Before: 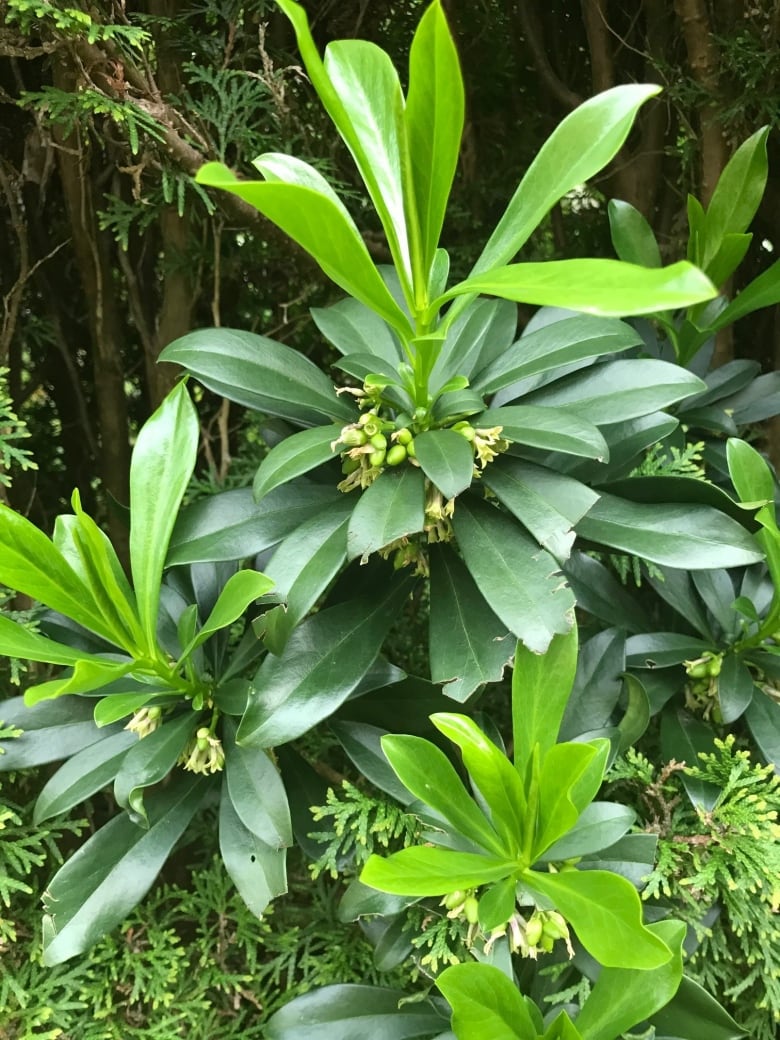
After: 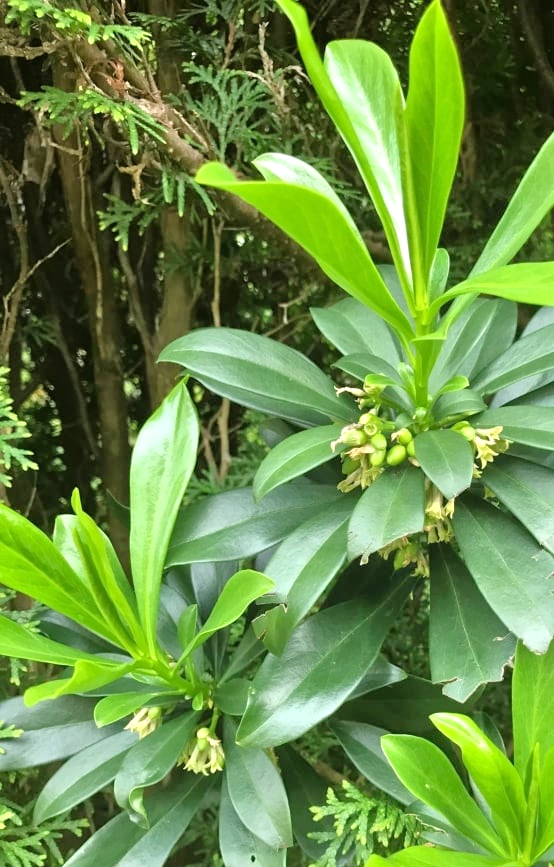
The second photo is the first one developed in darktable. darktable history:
tone equalizer: -7 EV 0.15 EV, -6 EV 0.6 EV, -5 EV 1.15 EV, -4 EV 1.33 EV, -3 EV 1.15 EV, -2 EV 0.6 EV, -1 EV 0.15 EV, mask exposure compensation -0.5 EV
crop: right 28.885%, bottom 16.626%
